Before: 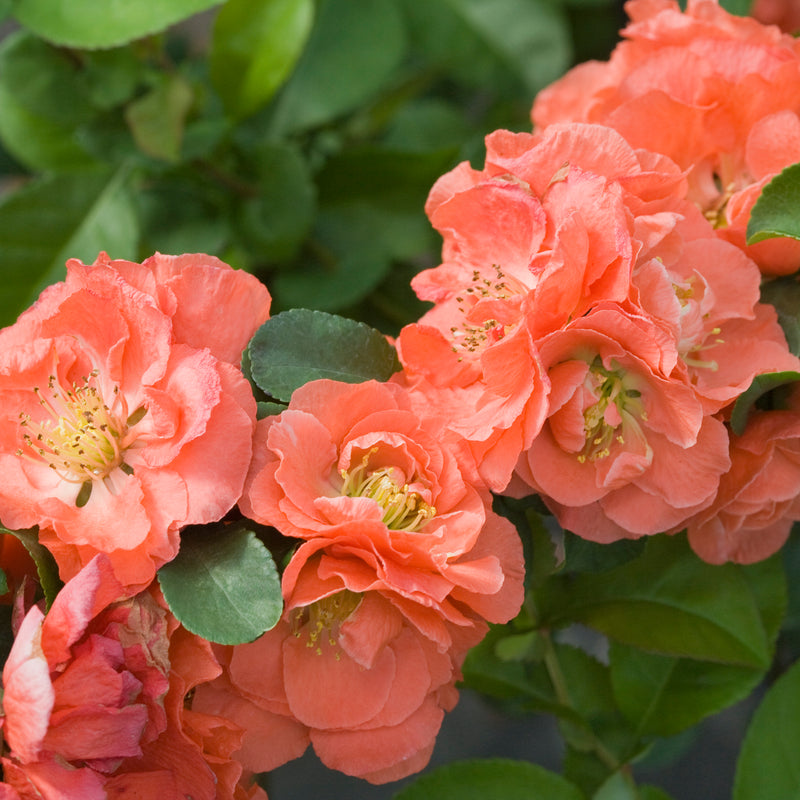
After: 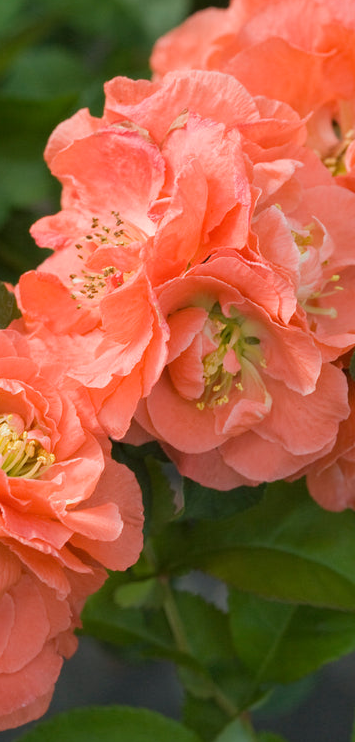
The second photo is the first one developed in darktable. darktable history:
crop: left 47.628%, top 6.643%, right 7.874%
tone equalizer: on, module defaults
